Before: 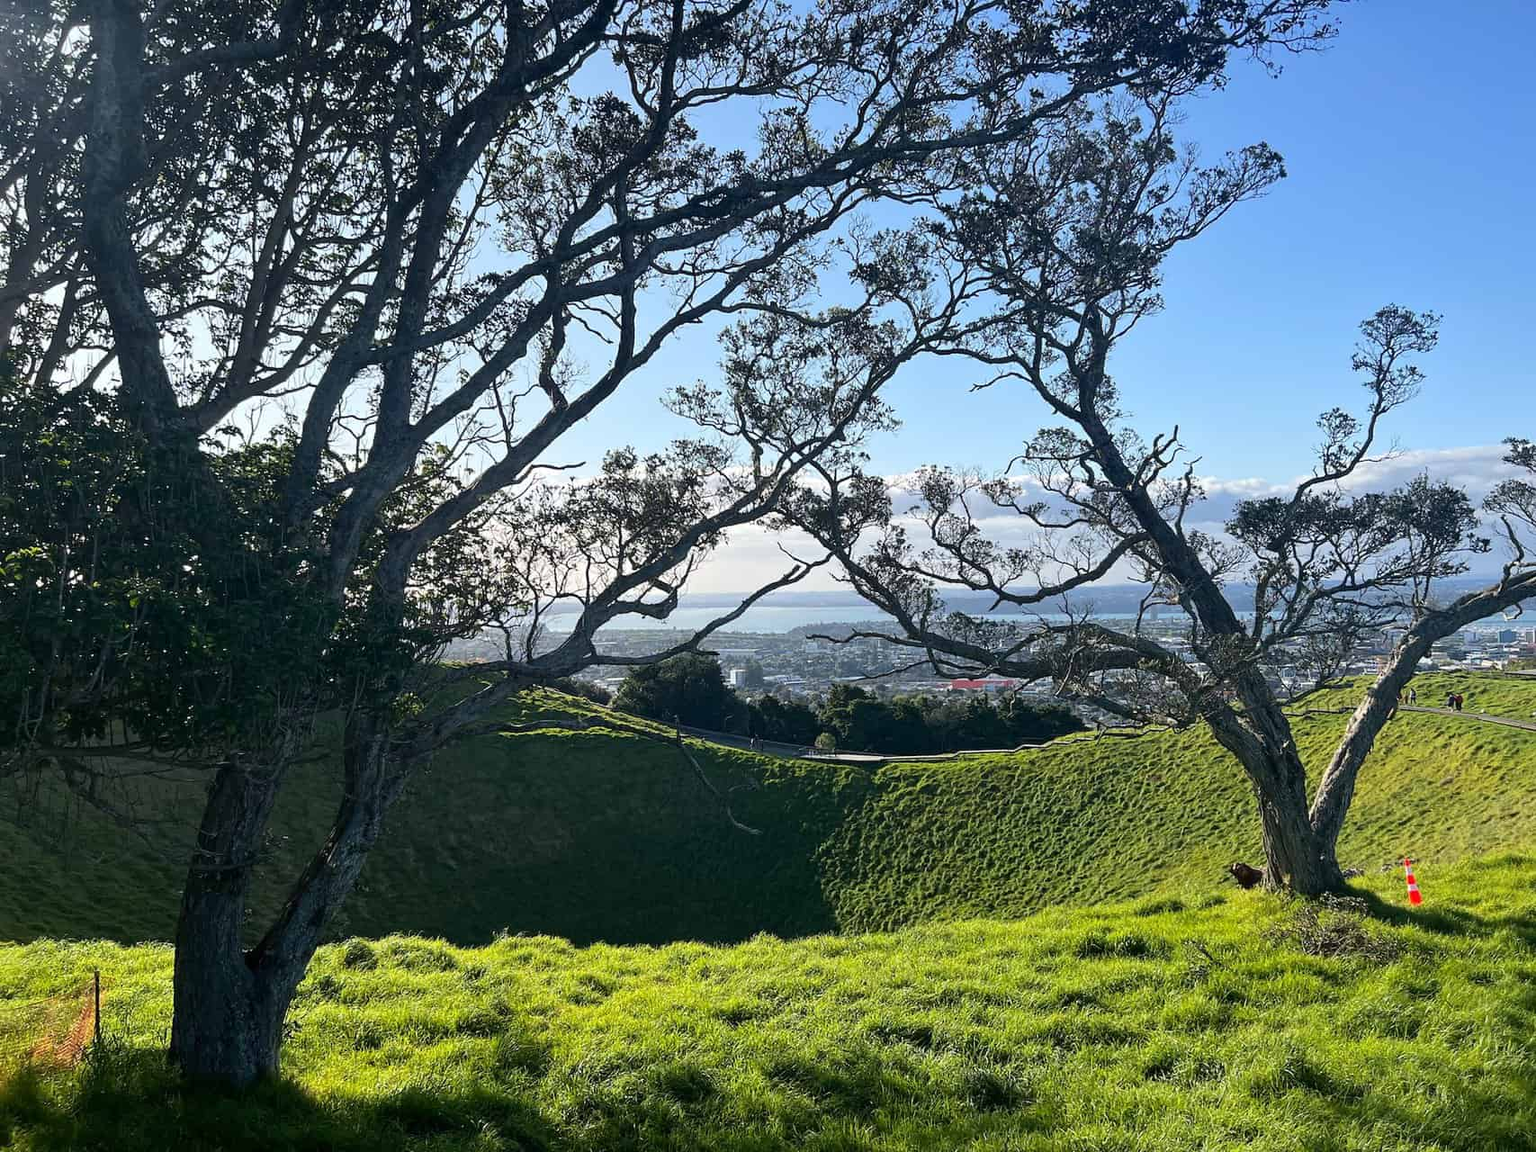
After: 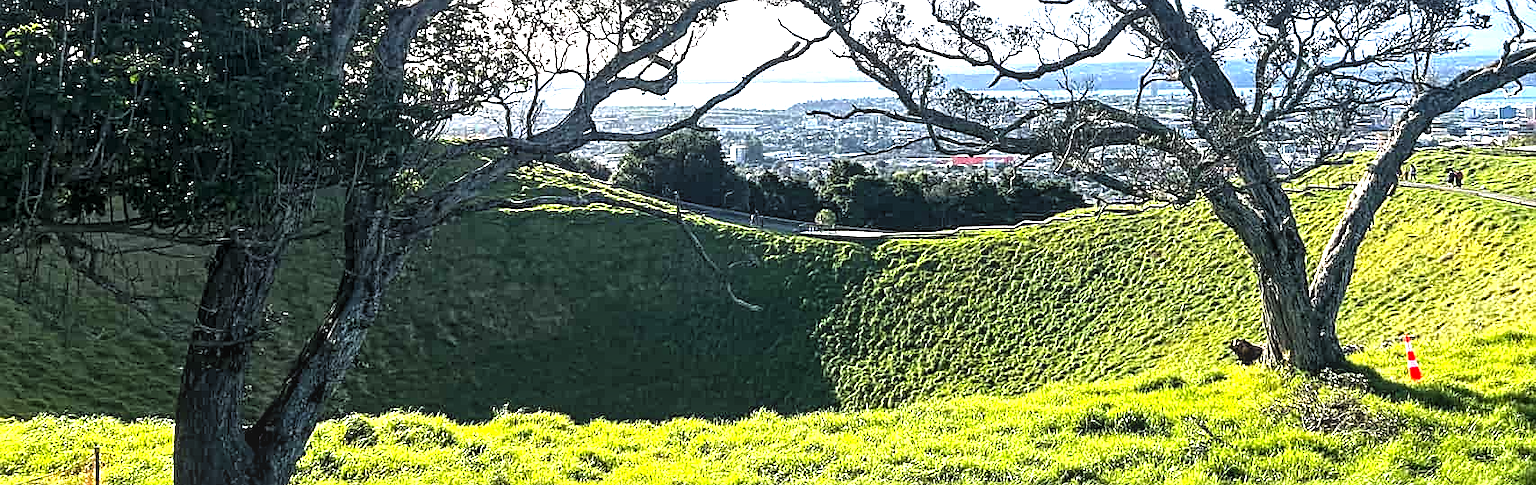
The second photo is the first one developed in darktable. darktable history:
local contrast: on, module defaults
exposure: exposure 1.147 EV, compensate highlight preservation false
sharpen: on, module defaults
levels: levels [0.052, 0.496, 0.908]
haze removal: compatibility mode true, adaptive false
crop: top 45.536%, bottom 12.294%
